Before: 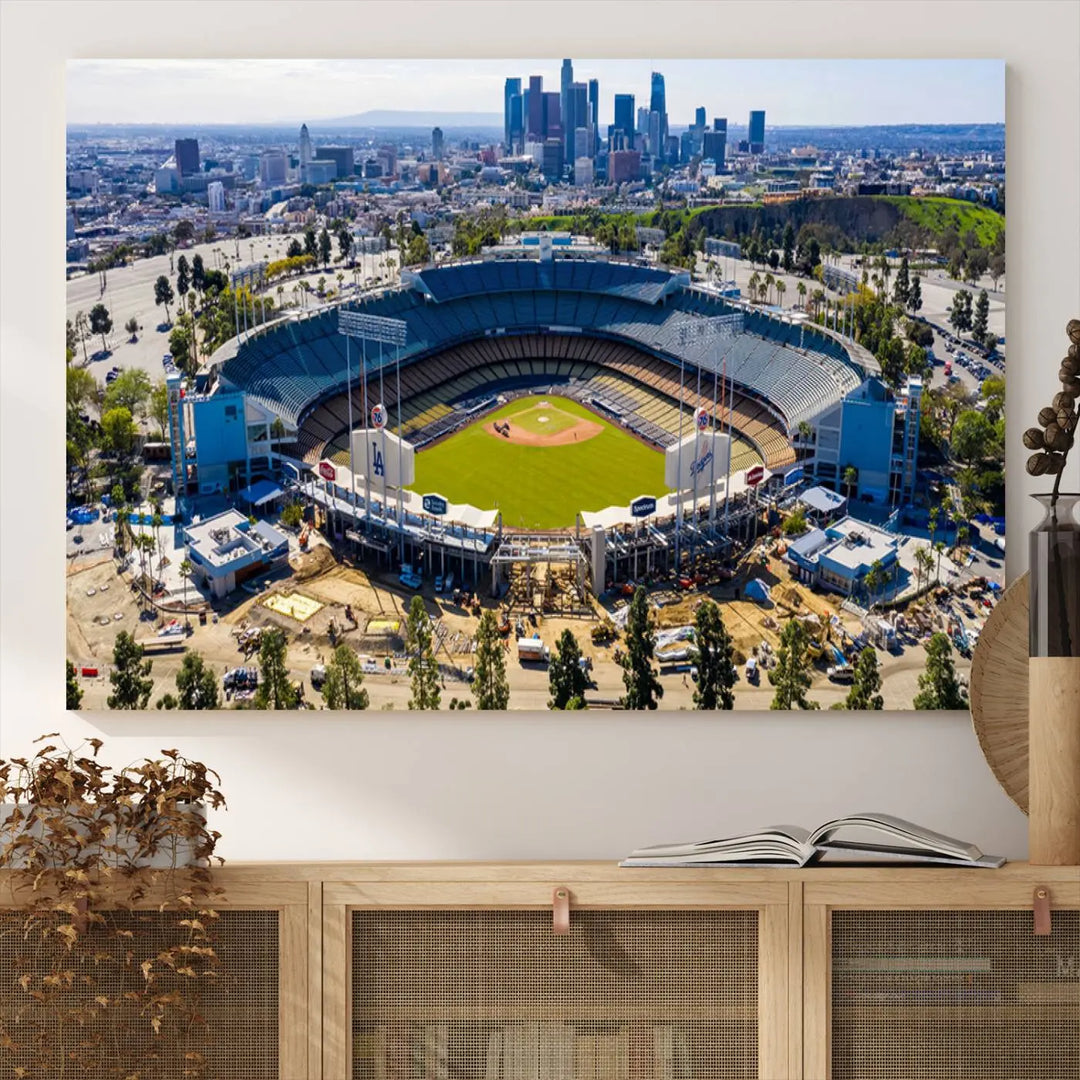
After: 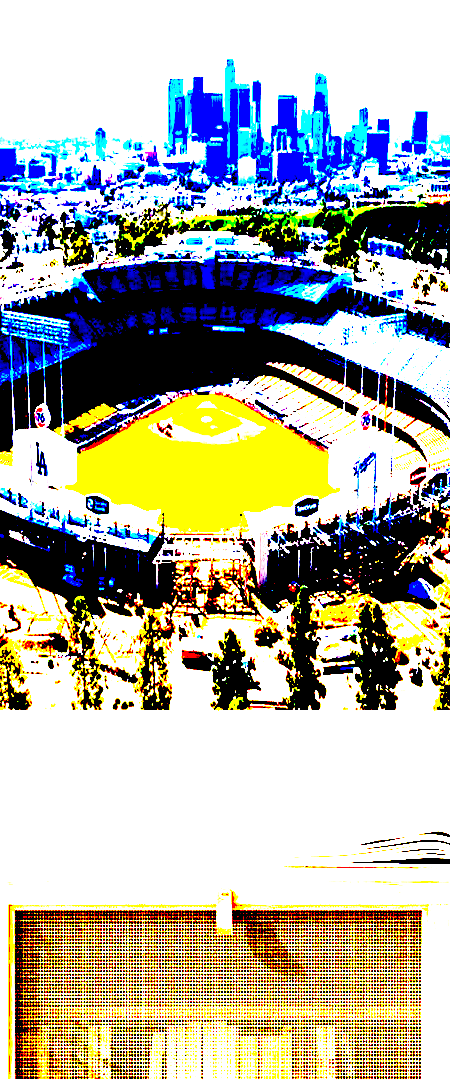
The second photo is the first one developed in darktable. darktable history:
crop: left 31.229%, right 27.105%
exposure: black level correction 0.1, exposure 3 EV, compensate highlight preservation false
